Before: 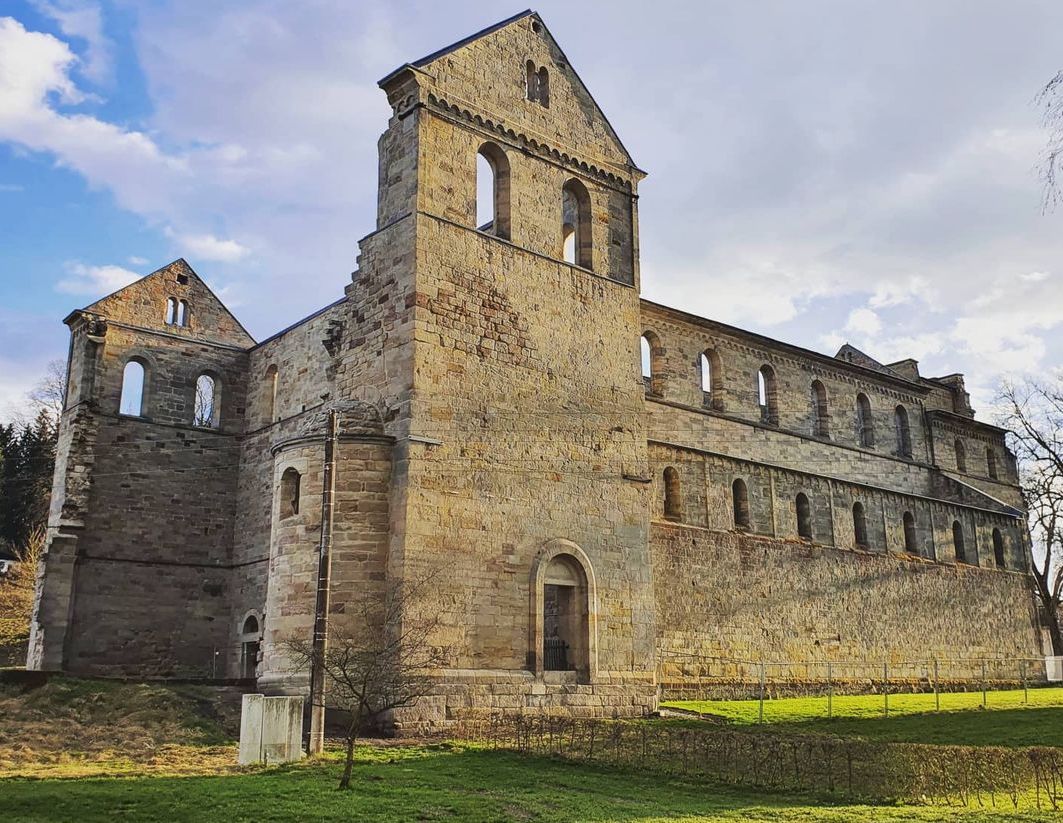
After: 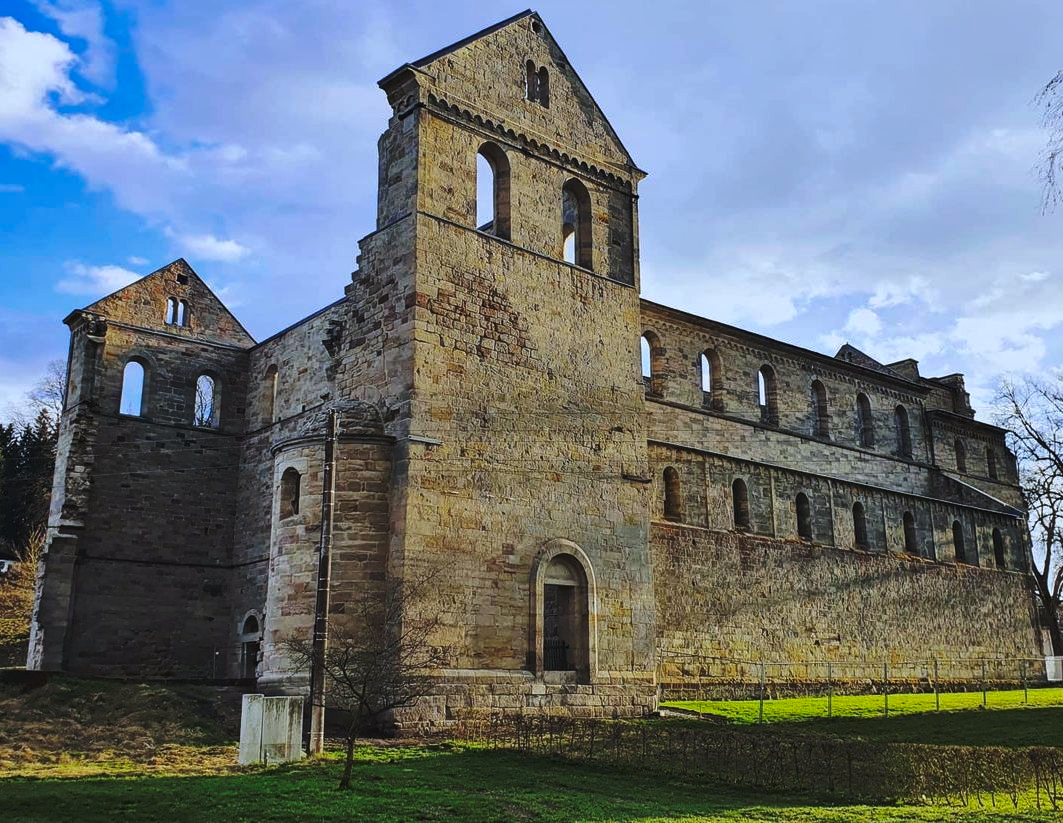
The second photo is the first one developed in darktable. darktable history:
tone curve: curves: ch0 [(0, 0) (0.003, 0.002) (0.011, 0.007) (0.025, 0.015) (0.044, 0.026) (0.069, 0.041) (0.1, 0.059) (0.136, 0.08) (0.177, 0.105) (0.224, 0.132) (0.277, 0.163) (0.335, 0.198) (0.399, 0.253) (0.468, 0.341) (0.543, 0.435) (0.623, 0.532) (0.709, 0.635) (0.801, 0.745) (0.898, 0.873) (1, 1)], preserve colors none
color calibration: x 0.372, y 0.386, temperature 4283.97 K
